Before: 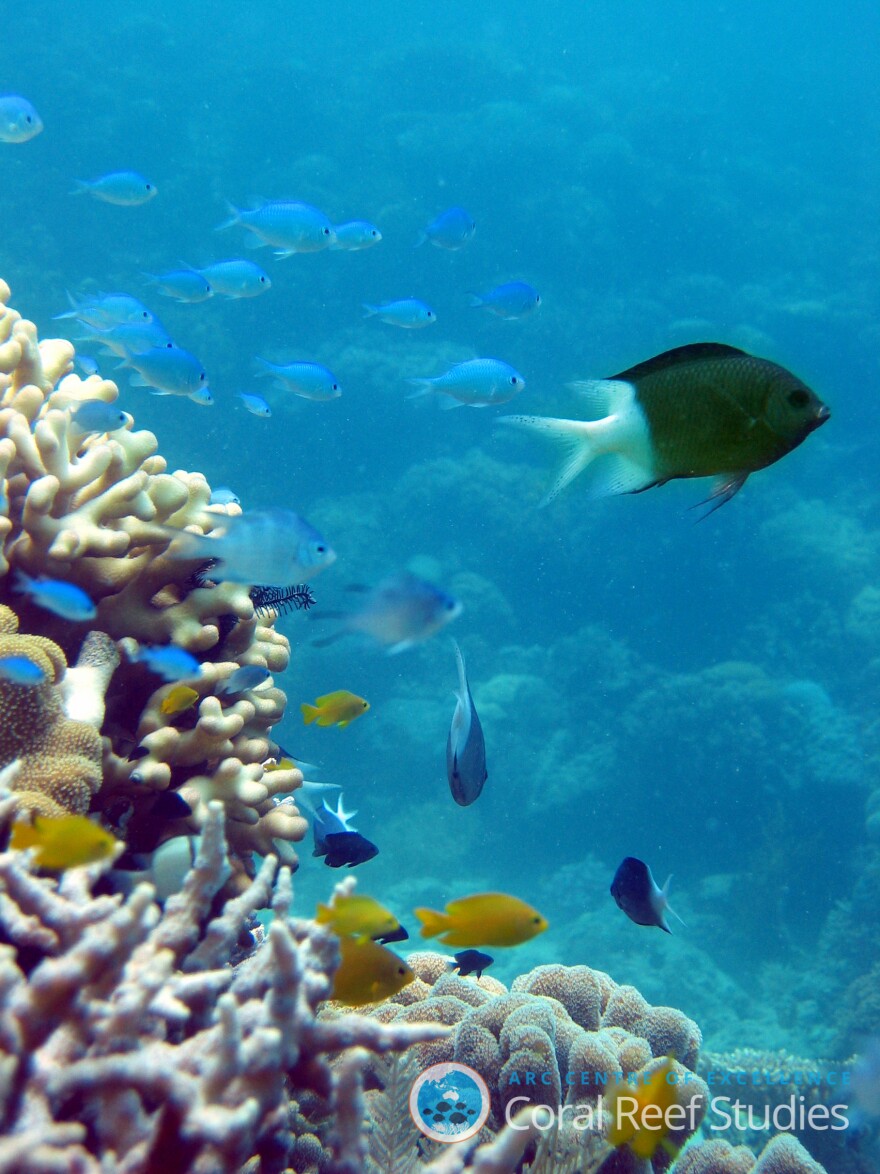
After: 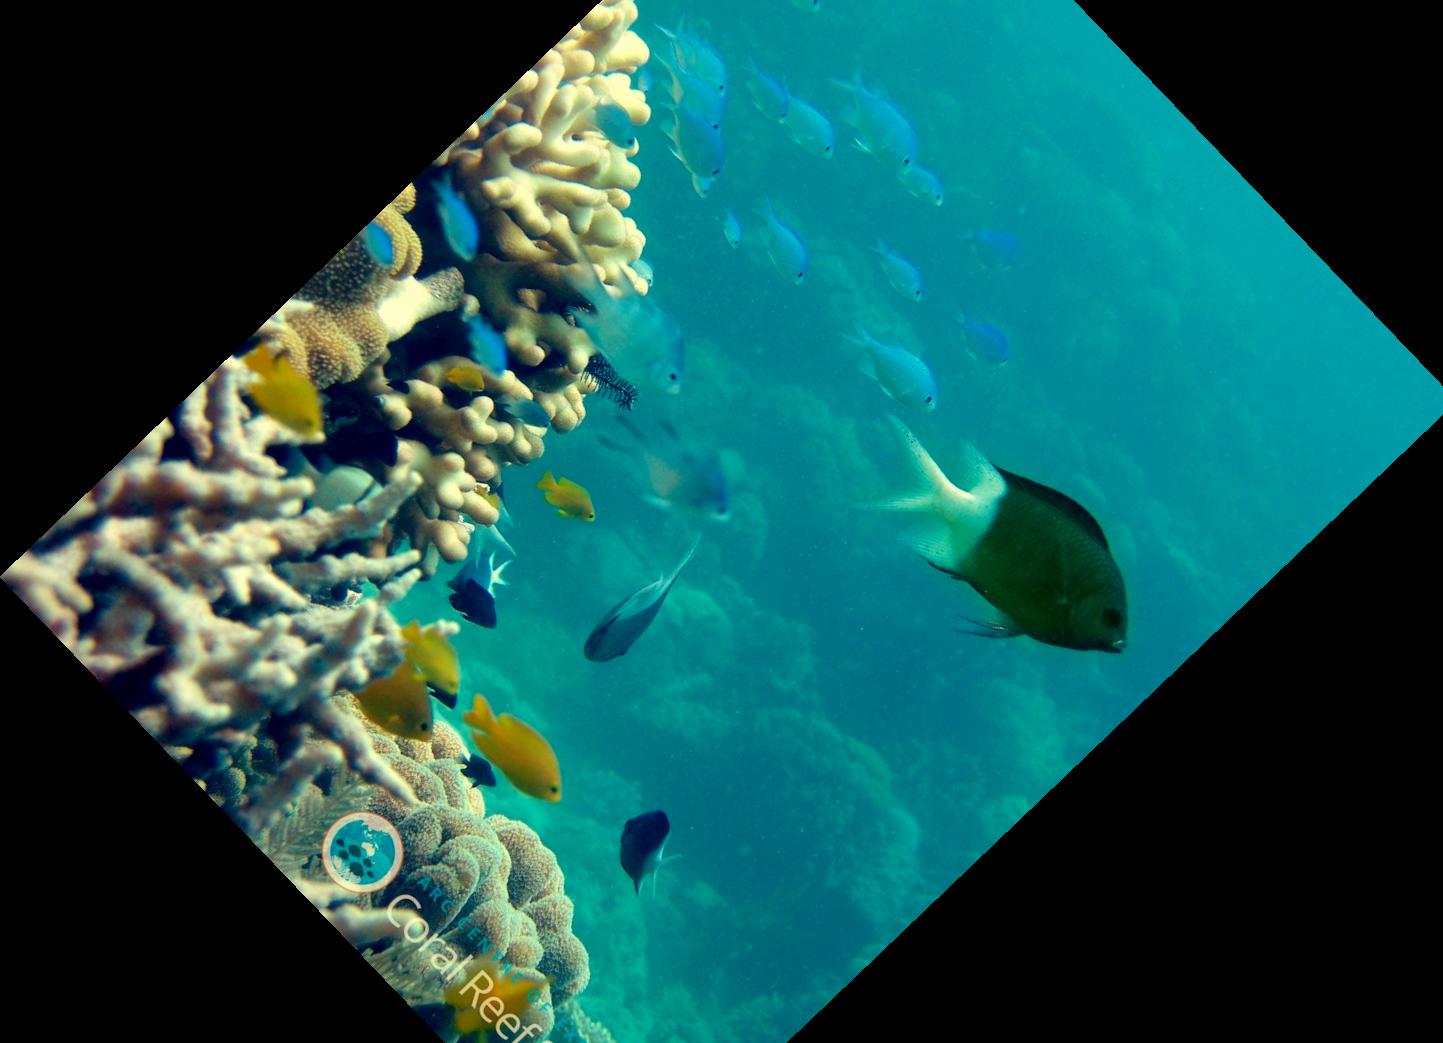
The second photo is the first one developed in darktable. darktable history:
color balance: mode lift, gamma, gain (sRGB), lift [1, 0.69, 1, 1], gamma [1, 1.482, 1, 1], gain [1, 1, 1, 0.802]
crop and rotate: angle -46.26°, top 16.234%, right 0.912%, bottom 11.704%
